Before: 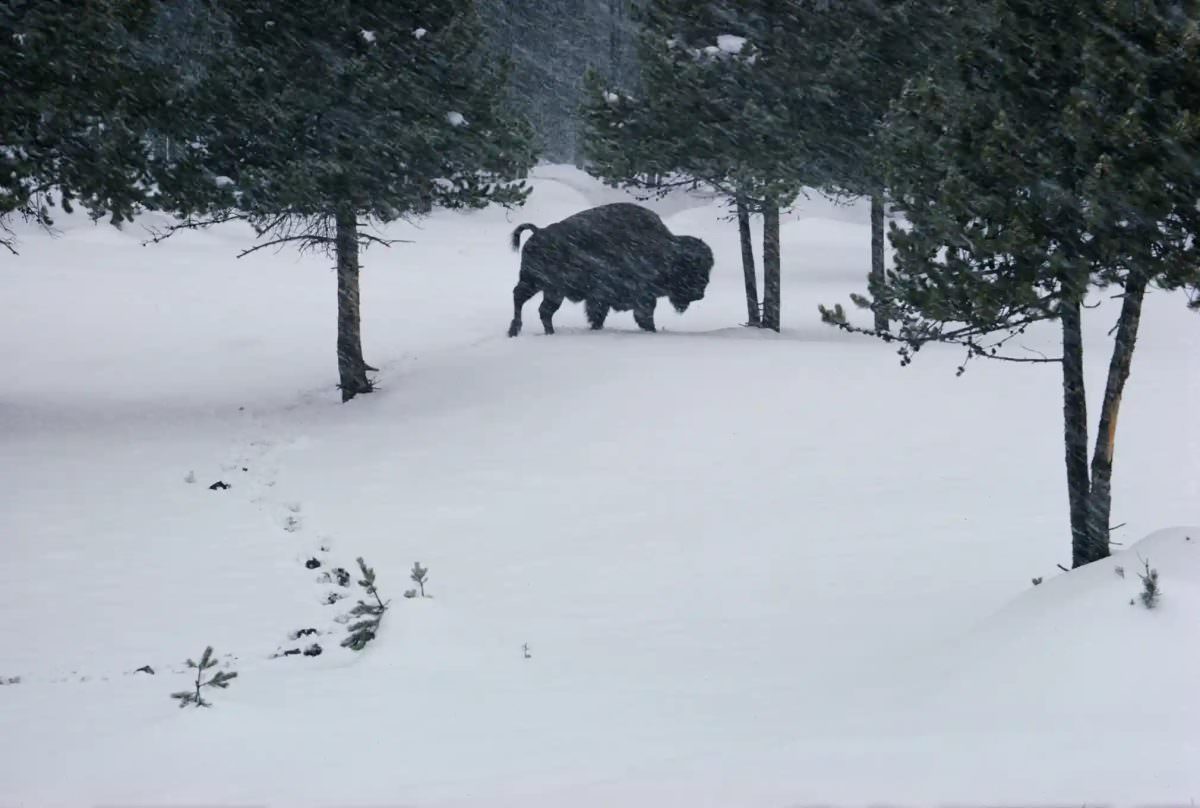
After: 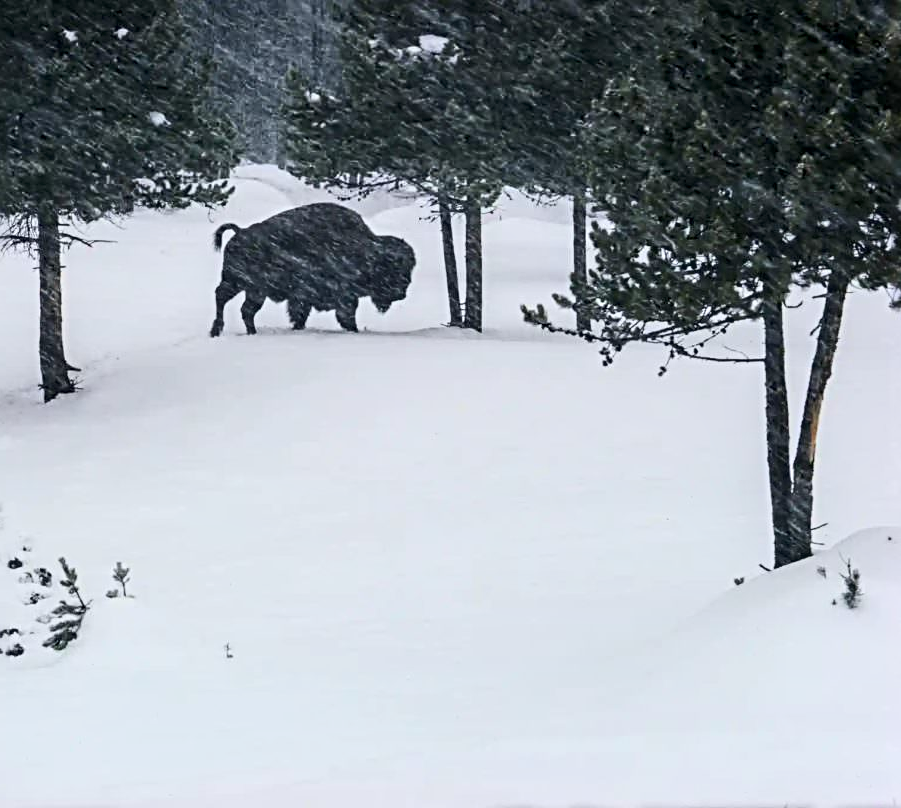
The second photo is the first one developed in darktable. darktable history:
contrast brightness saturation: contrast 0.235, brightness 0.093
crop and rotate: left 24.862%
tone equalizer: on, module defaults
sharpen: radius 3.96
local contrast: detail 130%
